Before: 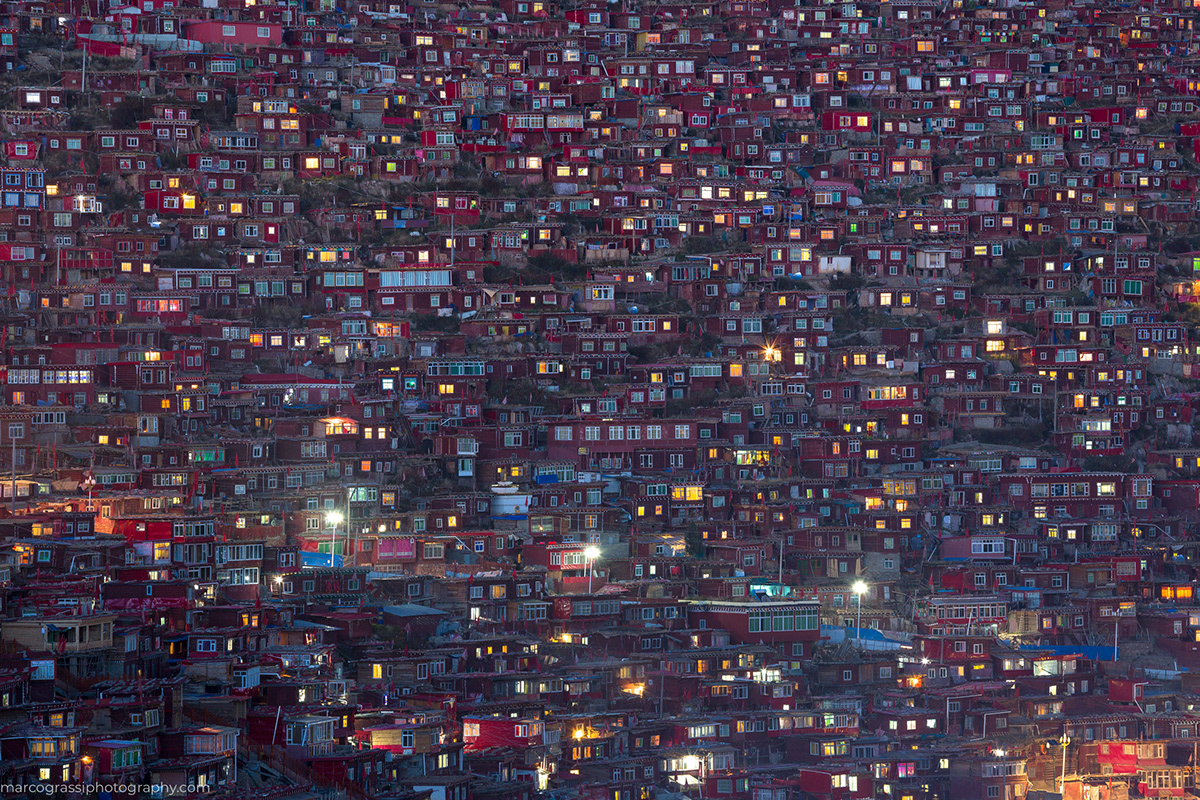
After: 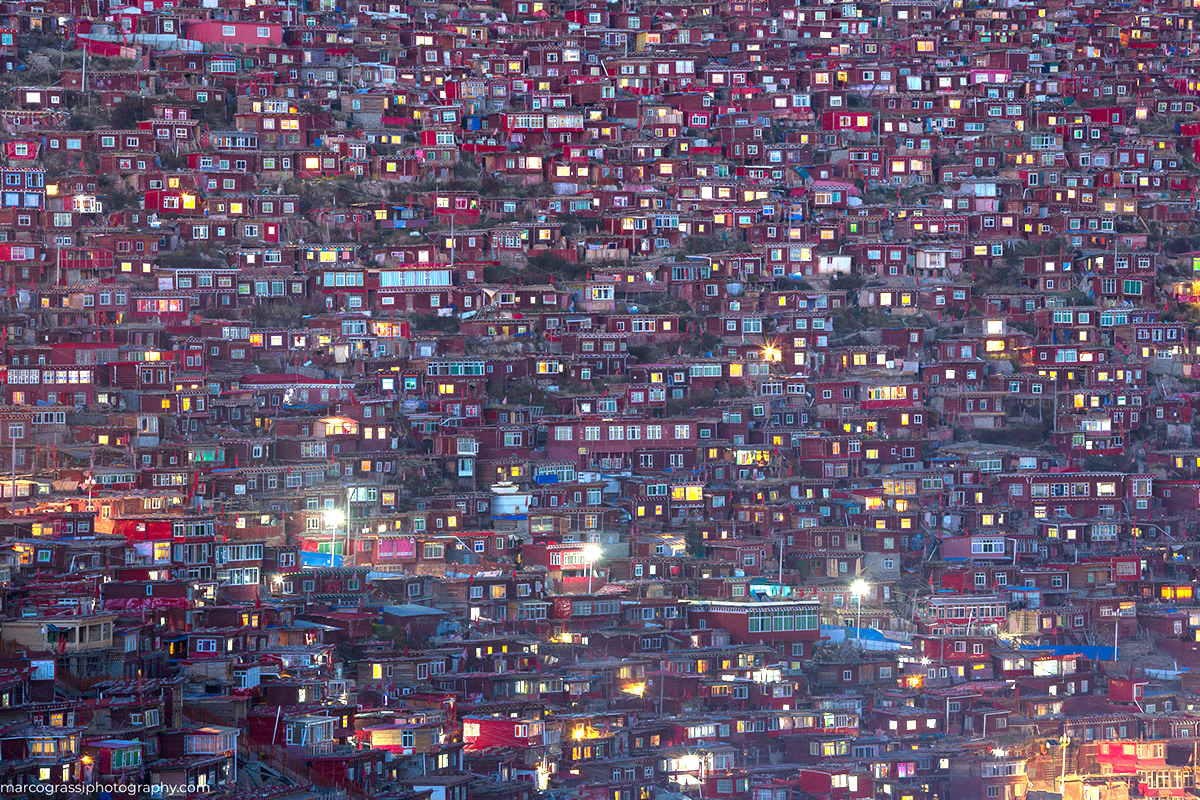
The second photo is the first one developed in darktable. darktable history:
exposure: black level correction 0, exposure 1.101 EV, compensate exposure bias true, compensate highlight preservation false
